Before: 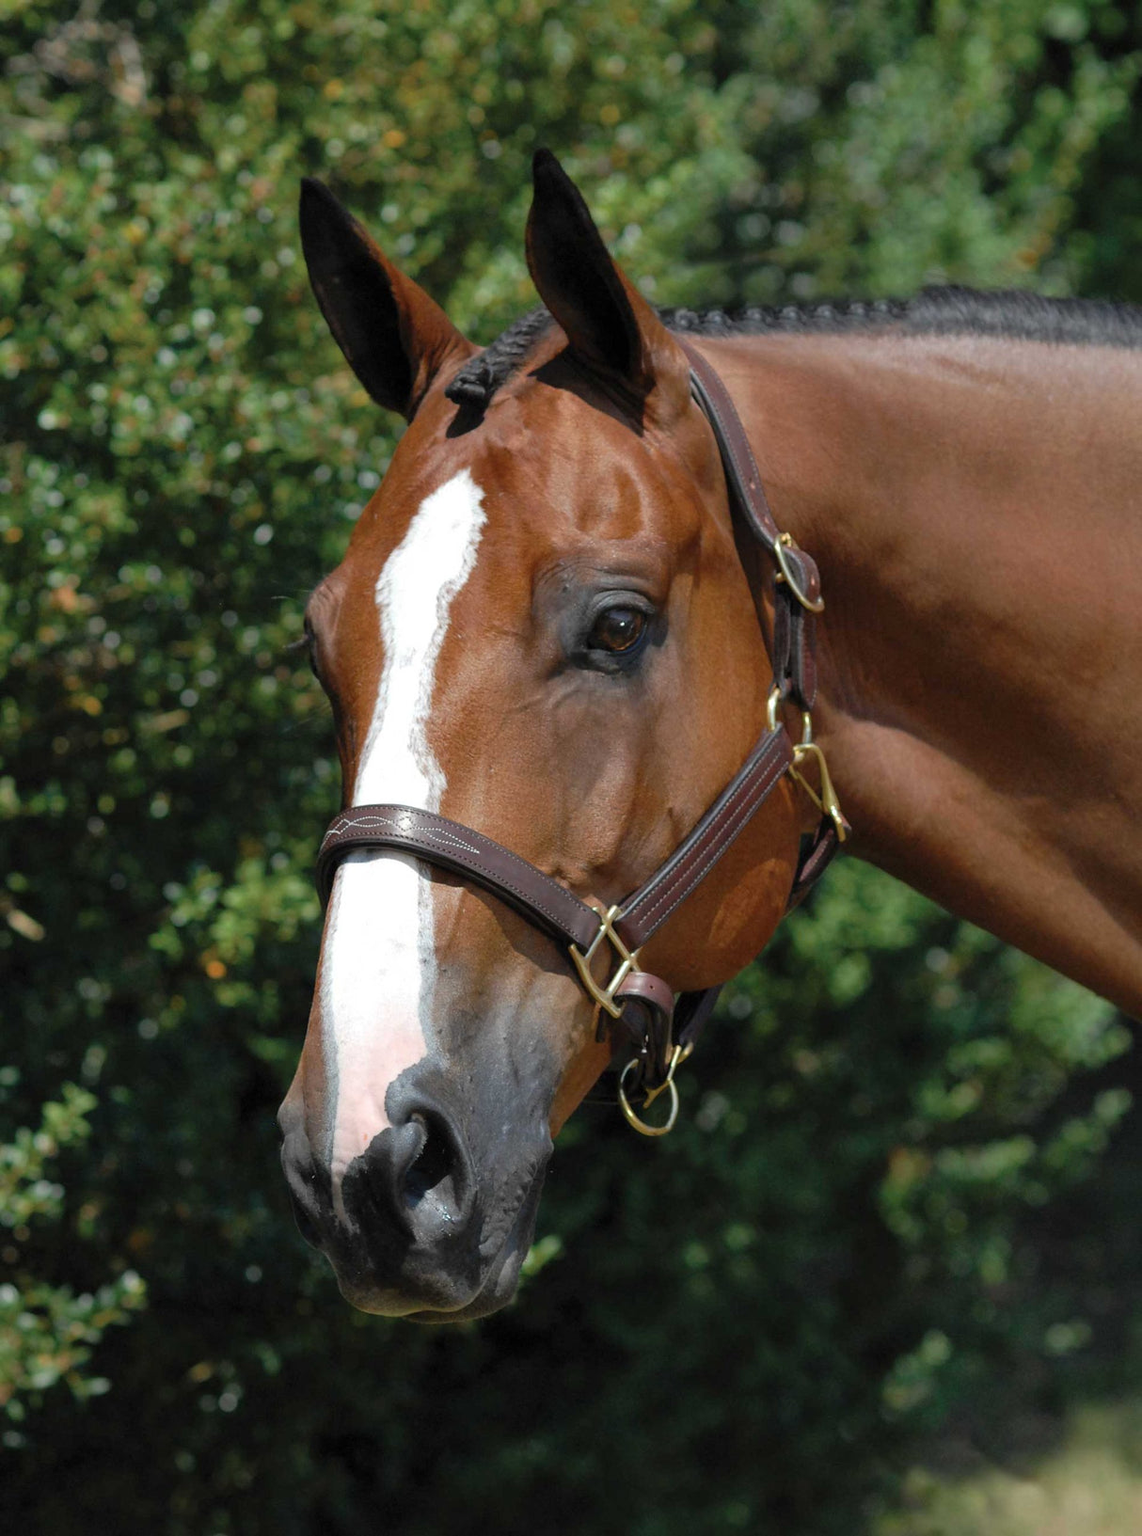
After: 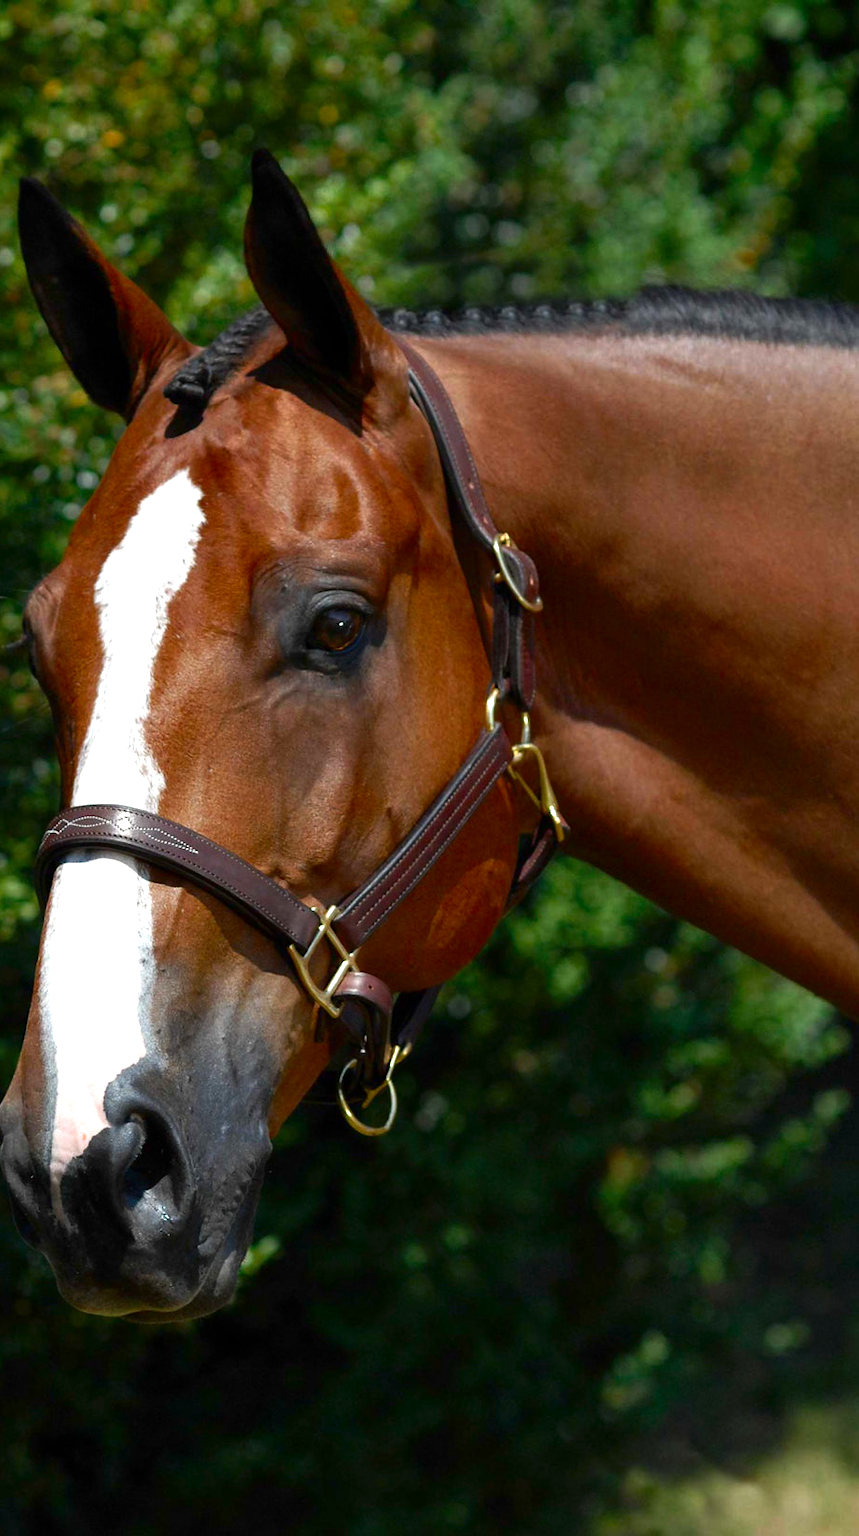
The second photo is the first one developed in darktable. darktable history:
crop and rotate: left 24.7%
exposure: exposure 0.558 EV, compensate highlight preservation false
contrast brightness saturation: brightness -0.245, saturation 0.201
